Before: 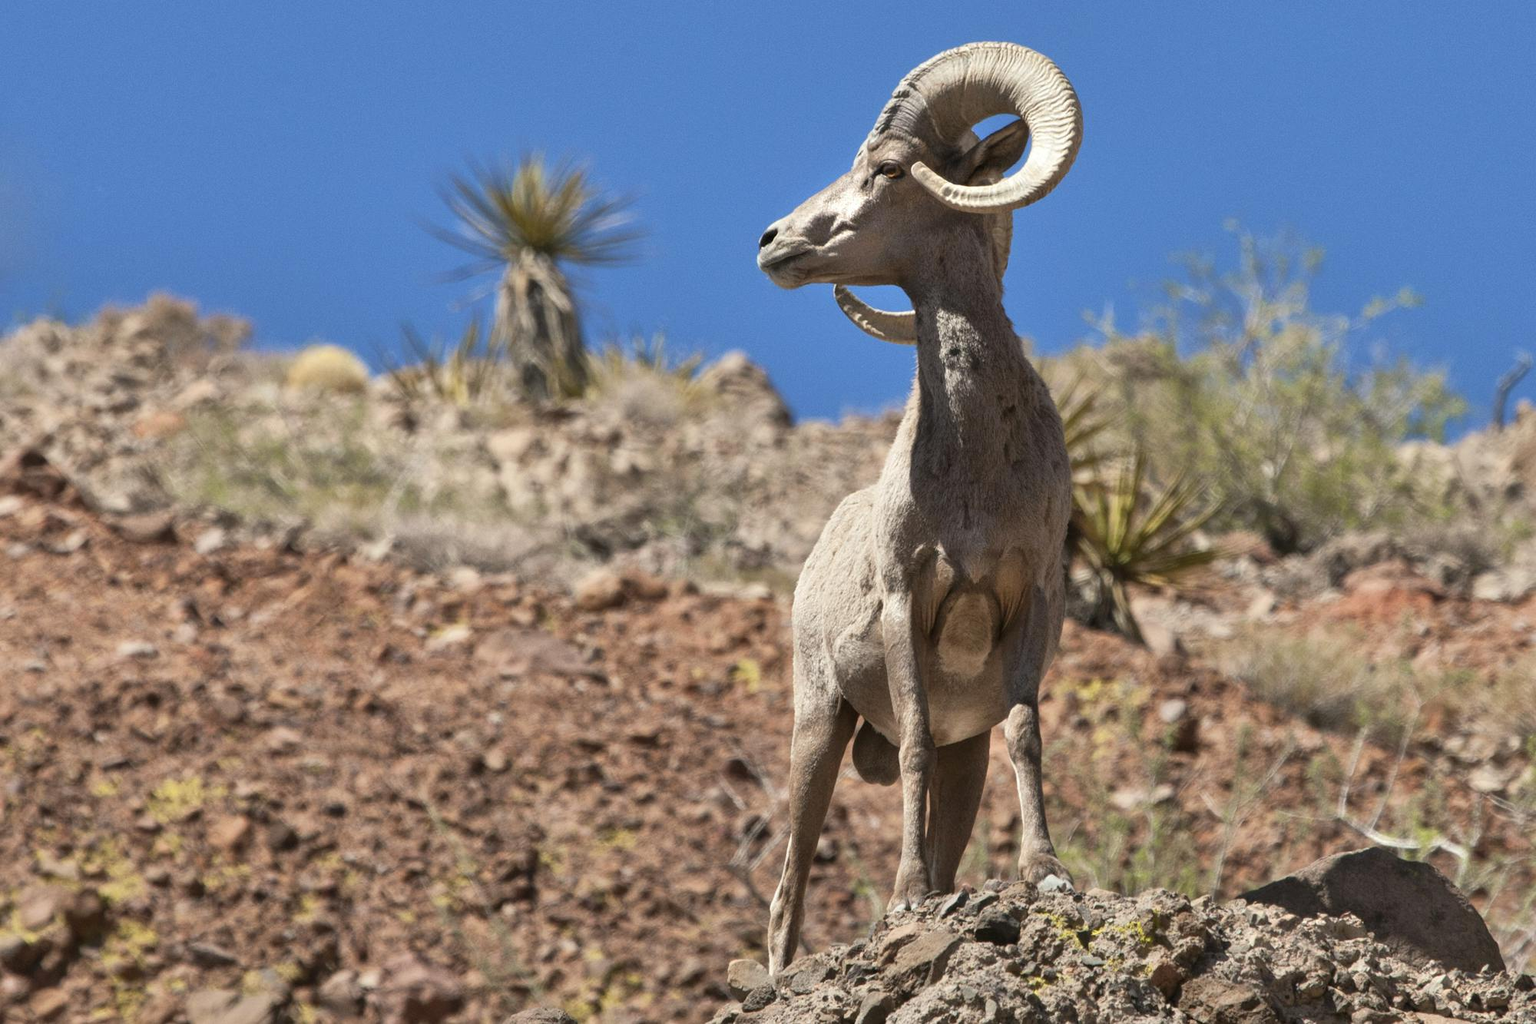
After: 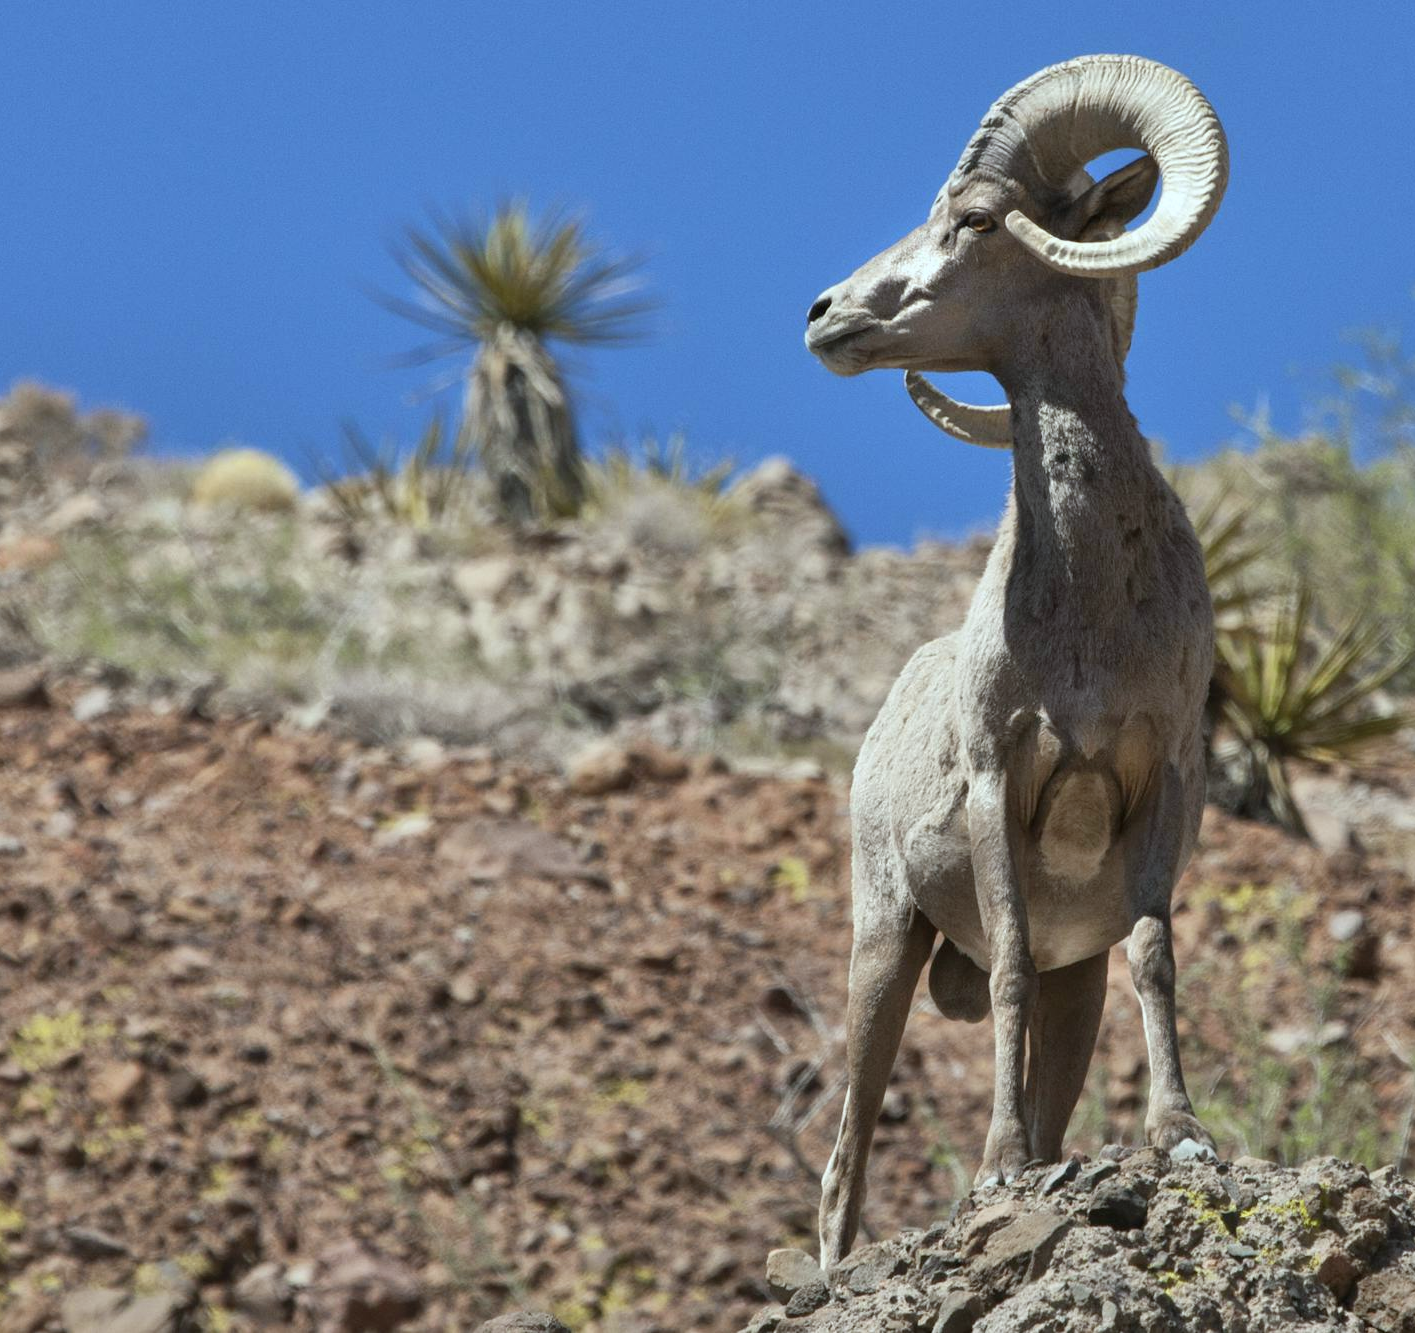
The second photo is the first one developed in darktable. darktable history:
crop and rotate: left 9.061%, right 20.142%
white balance: red 0.925, blue 1.046
